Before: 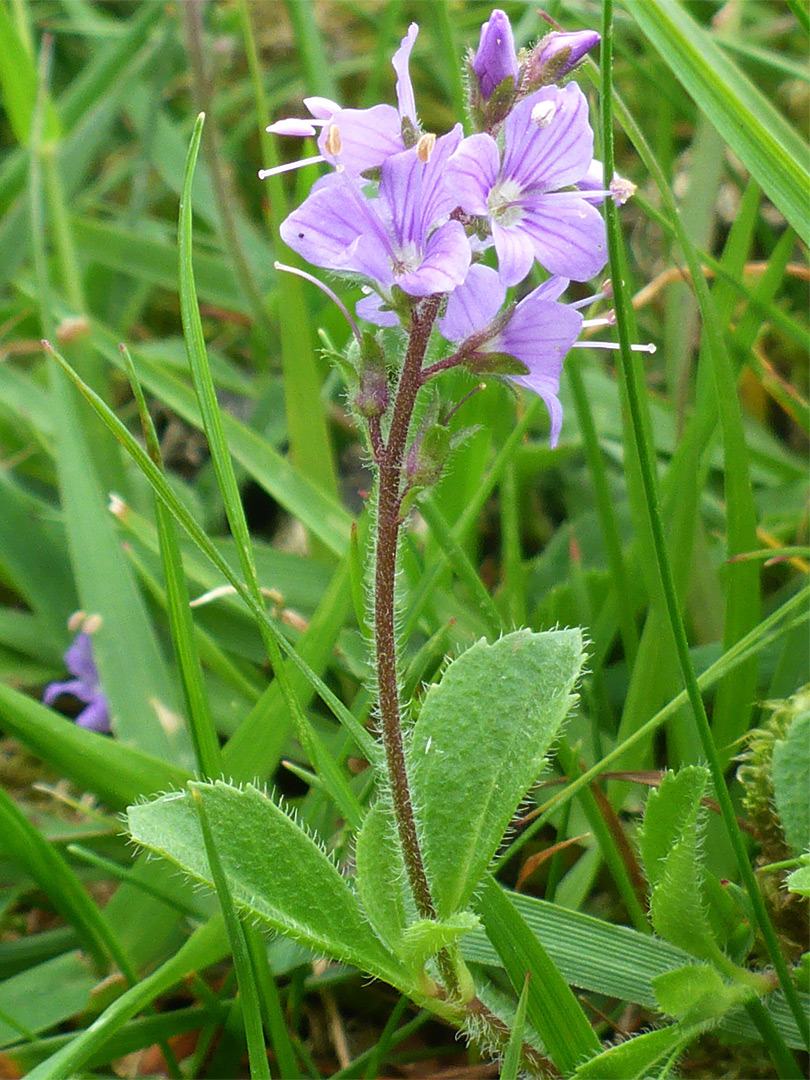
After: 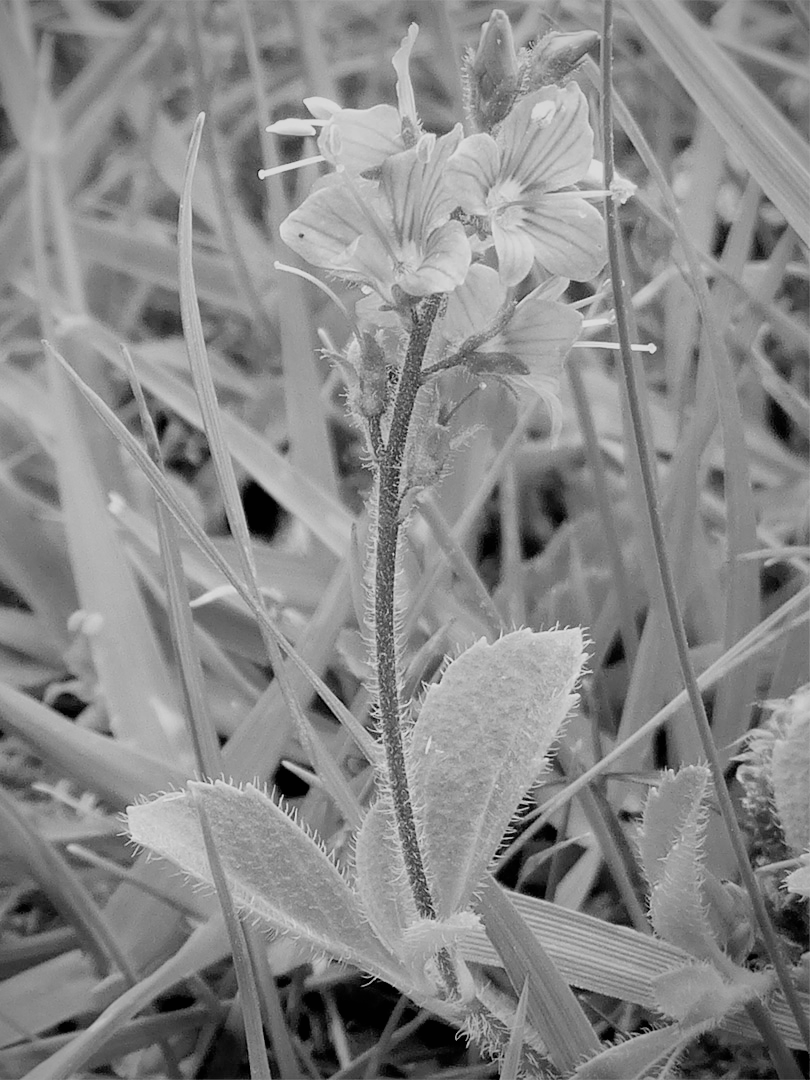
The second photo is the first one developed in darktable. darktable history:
white balance: red 1.188, blue 1.11
monochrome: on, module defaults
shadows and highlights: on, module defaults
filmic rgb: black relative exposure -4.14 EV, white relative exposure 5.1 EV, hardness 2.11, contrast 1.165
levels: levels [0, 0.492, 0.984]
exposure: exposure 0.496 EV, compensate highlight preservation false
vignetting: fall-off radius 60.92%
